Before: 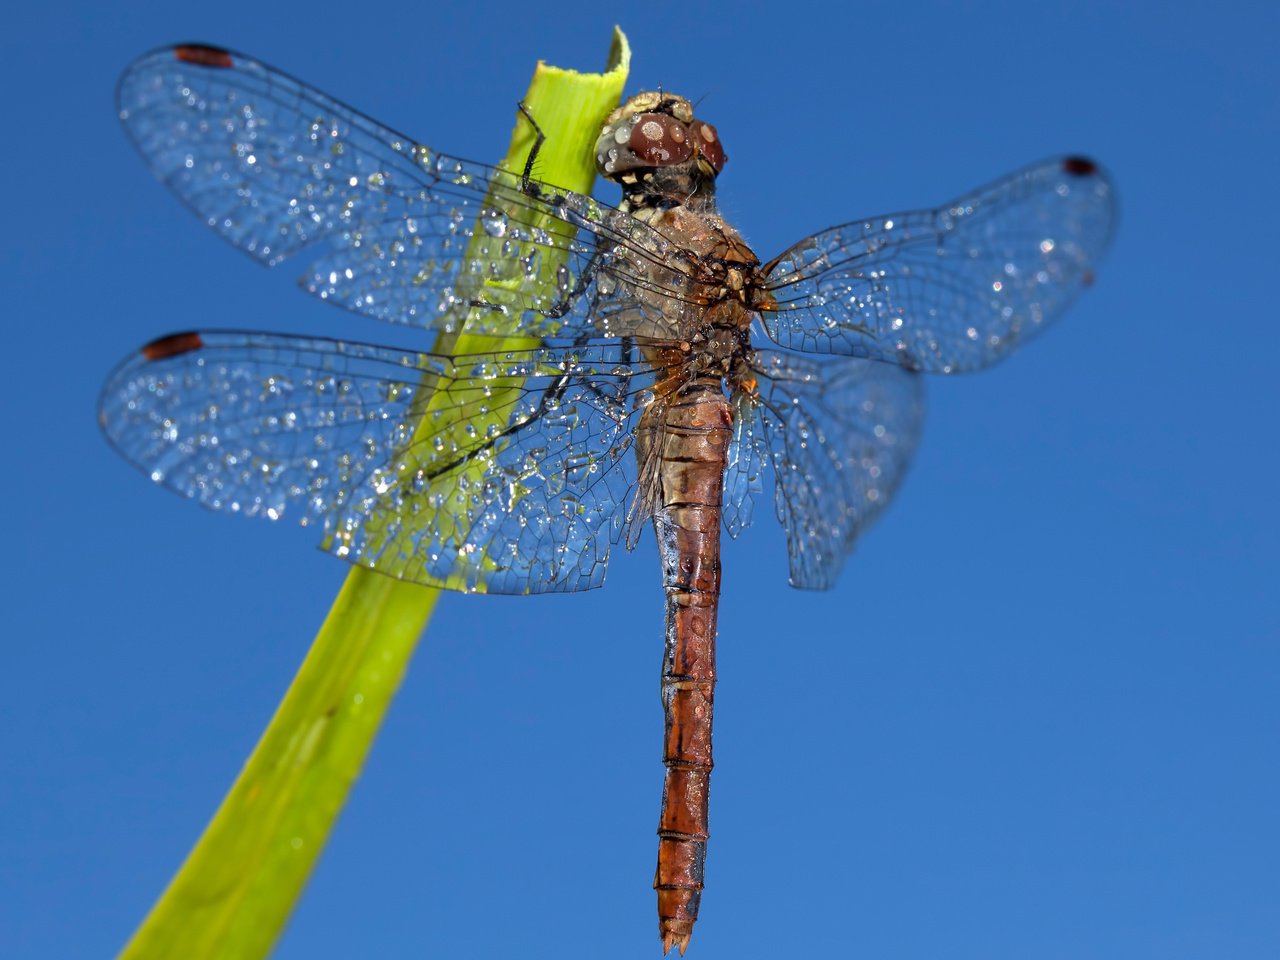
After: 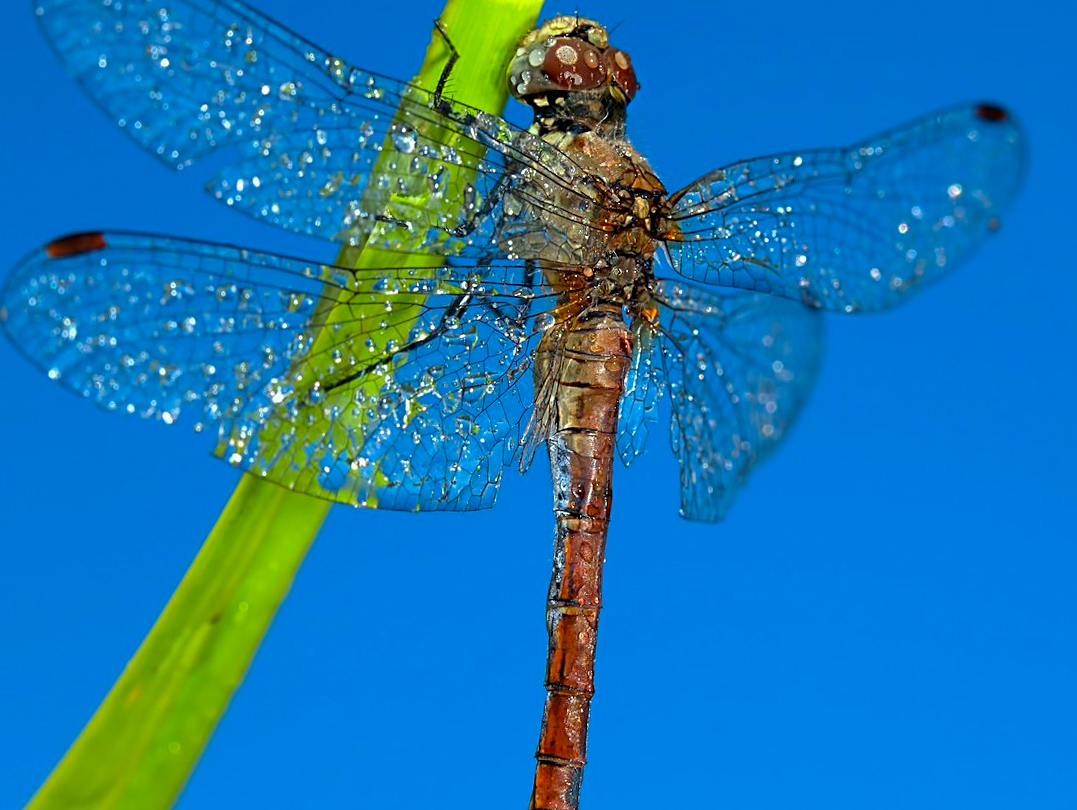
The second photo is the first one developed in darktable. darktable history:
color correction: highlights a* -7.47, highlights b* 1.4, shadows a* -3.13, saturation 1.41
crop and rotate: angle -2.99°, left 5.328%, top 5.166%, right 4.707%, bottom 4.648%
sharpen: on, module defaults
